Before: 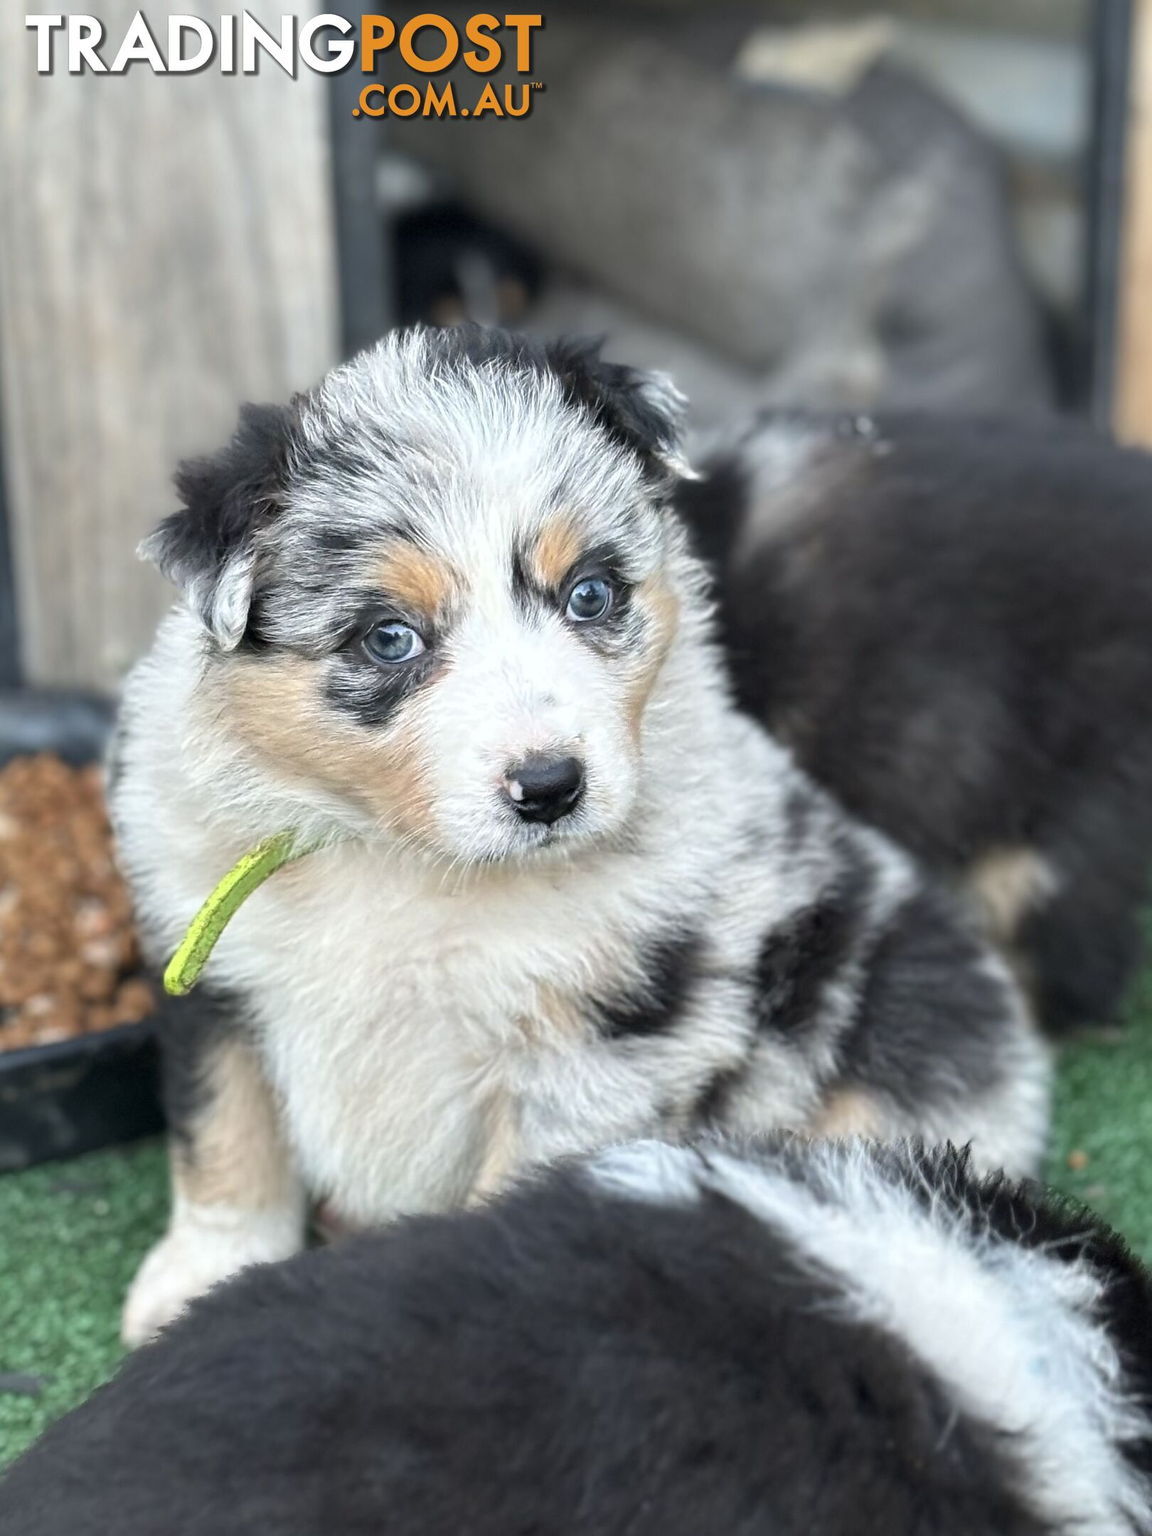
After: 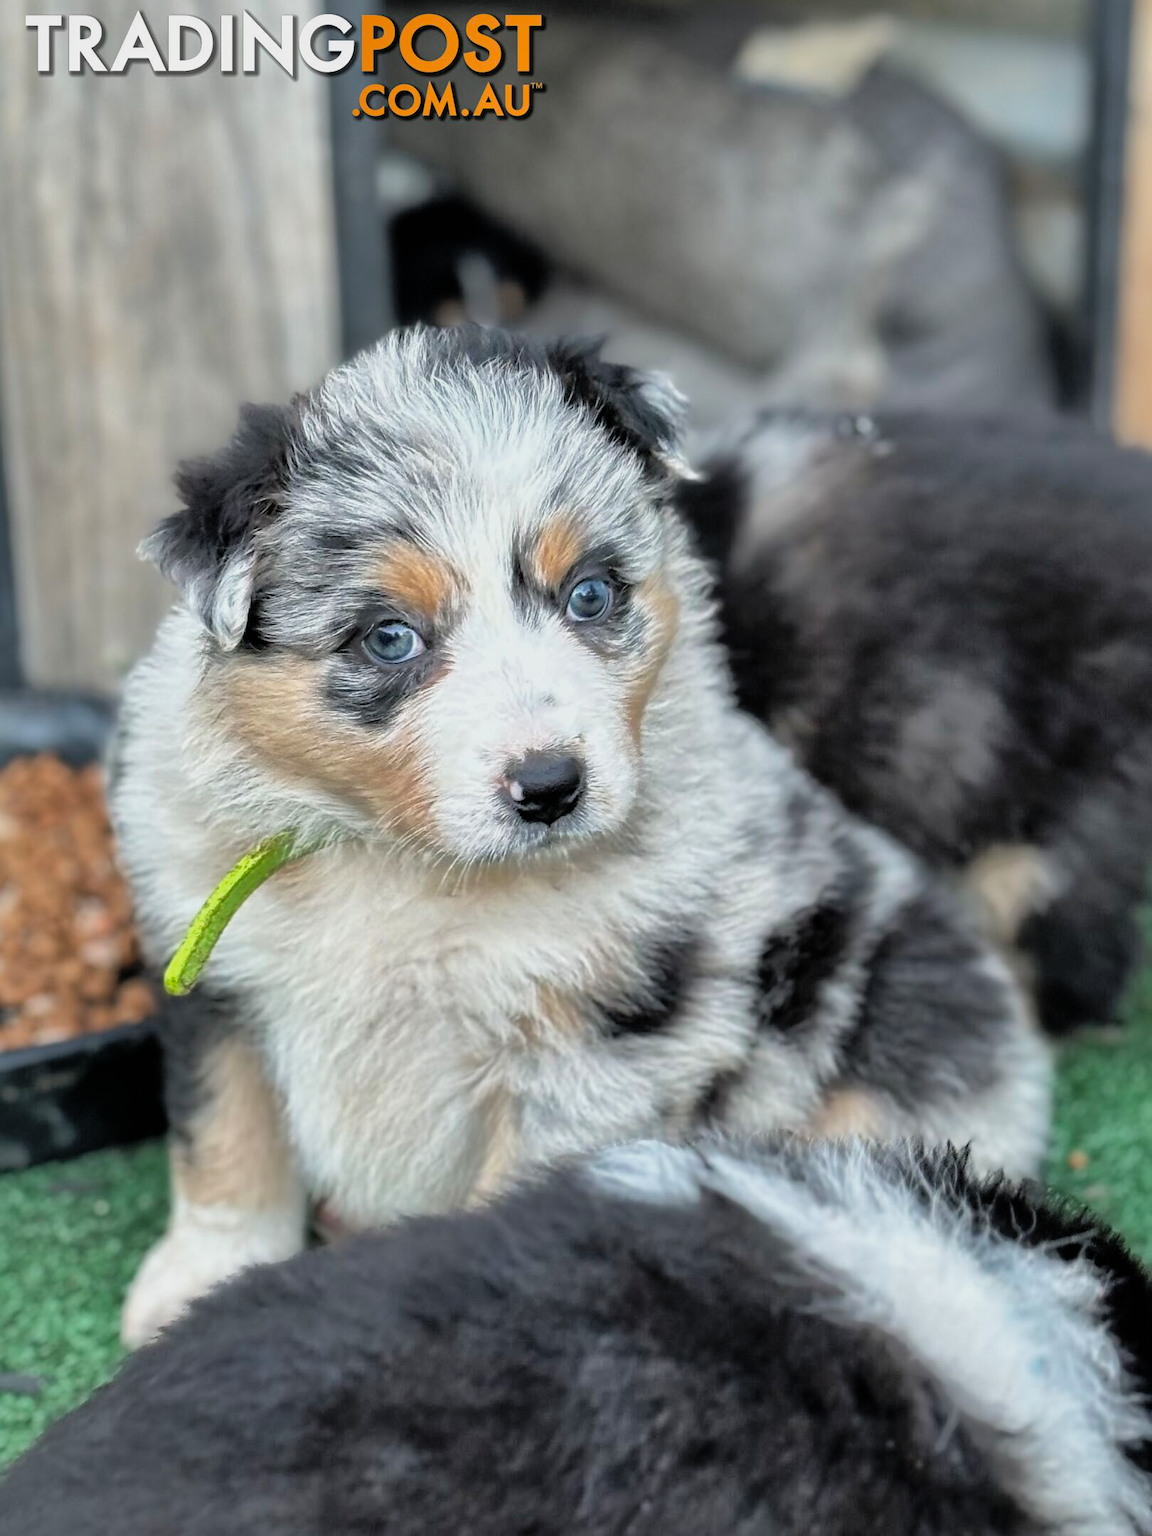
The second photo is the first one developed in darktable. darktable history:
filmic rgb: black relative exposure -5.83 EV, white relative exposure 3.4 EV, hardness 3.68
shadows and highlights: shadows 60, highlights -60
tone equalizer: -8 EV -0.417 EV, -7 EV -0.389 EV, -6 EV -0.333 EV, -5 EV -0.222 EV, -3 EV 0.222 EV, -2 EV 0.333 EV, -1 EV 0.389 EV, +0 EV 0.417 EV, edges refinement/feathering 500, mask exposure compensation -1.57 EV, preserve details no
